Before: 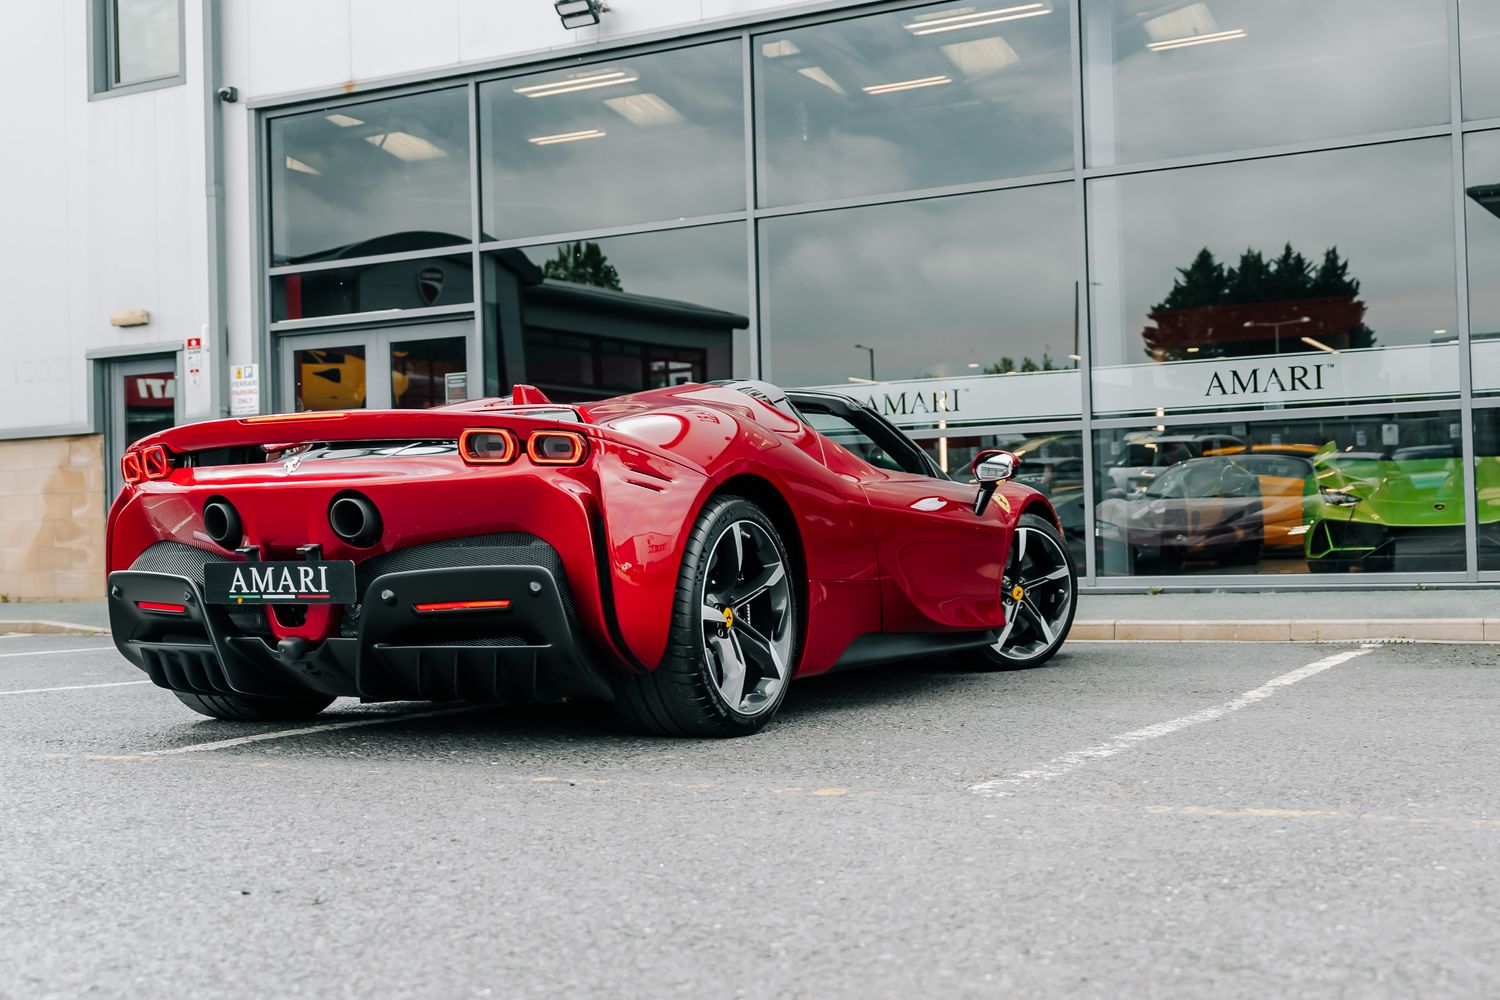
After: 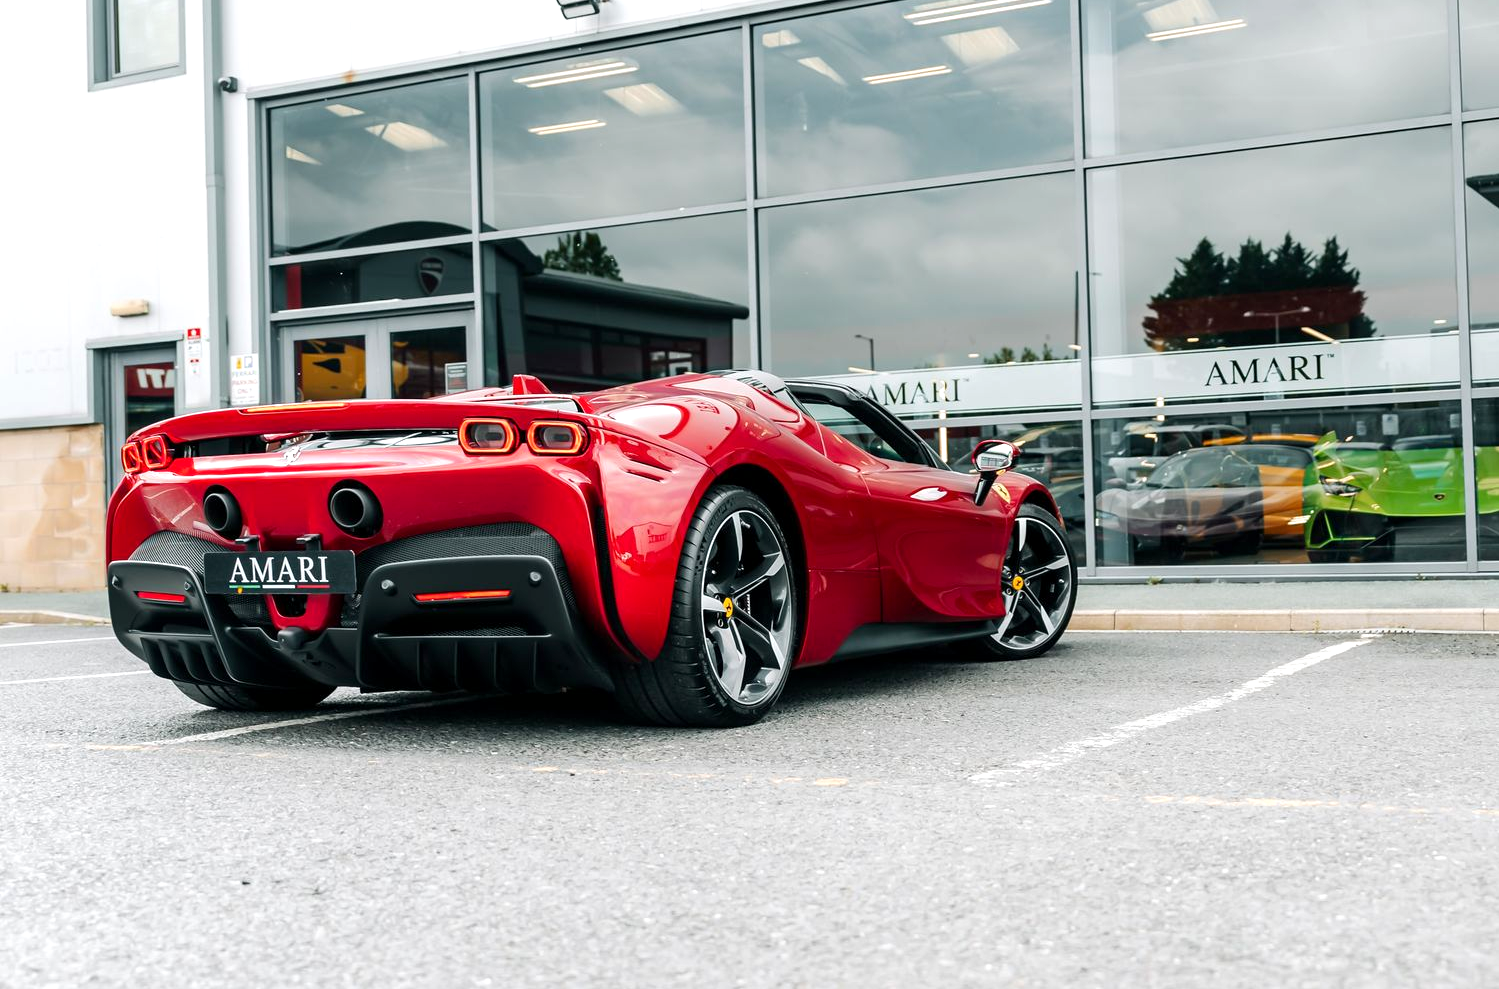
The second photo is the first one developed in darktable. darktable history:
crop: top 1.049%, right 0.001%
exposure: black level correction 0.001, exposure 0.5 EV, compensate exposure bias true, compensate highlight preservation false
